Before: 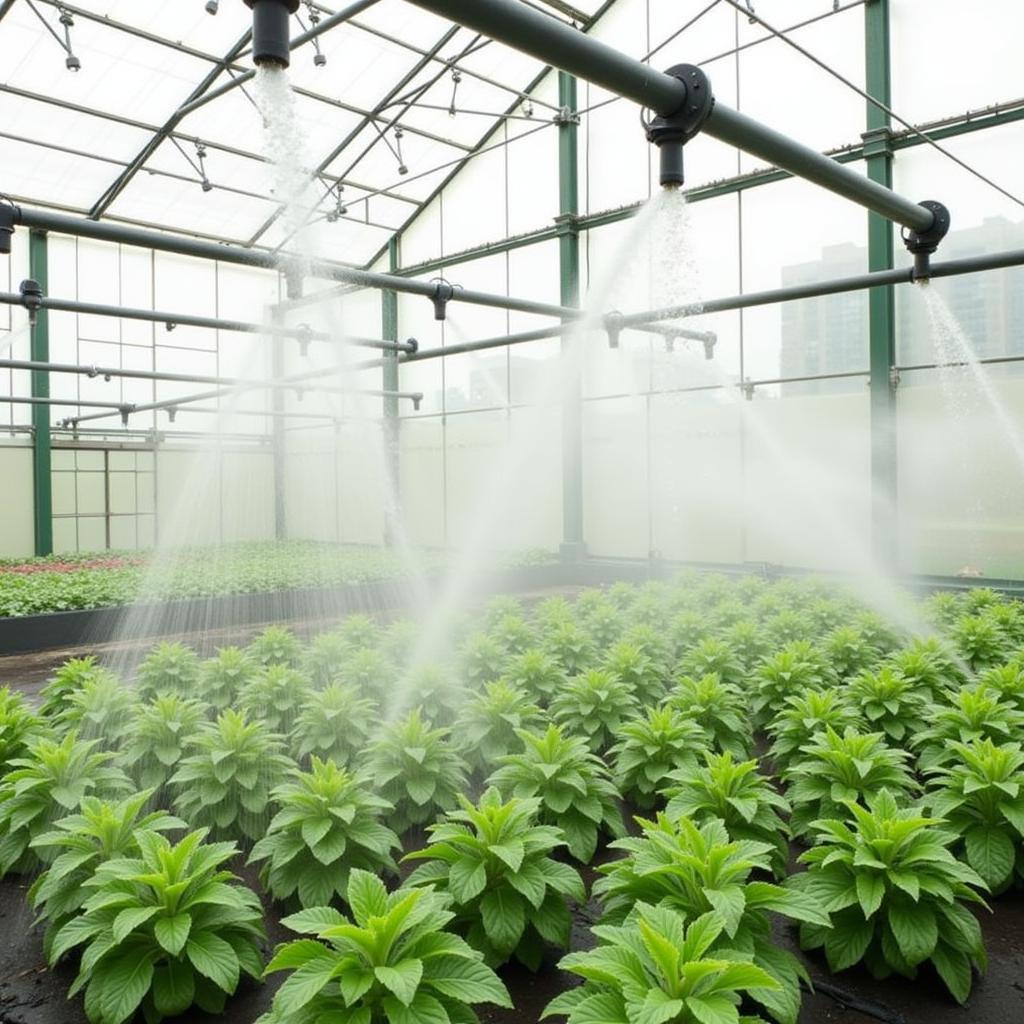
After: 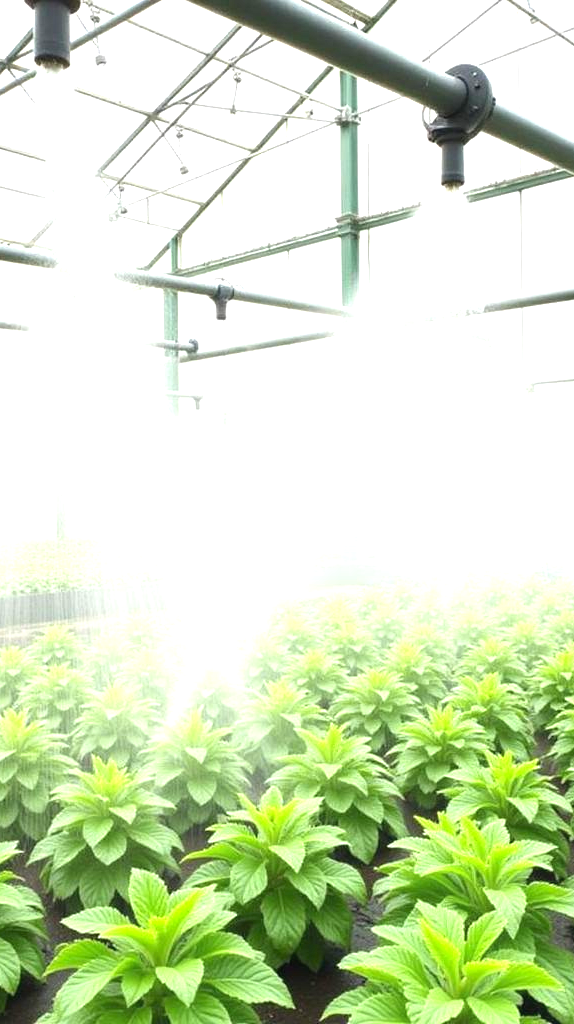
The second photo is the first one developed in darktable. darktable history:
crop: left 21.417%, right 22.476%
exposure: black level correction 0, exposure 1.2 EV, compensate exposure bias true, compensate highlight preservation false
base curve: curves: ch0 [(0, 0) (0.283, 0.295) (1, 1)]
contrast equalizer: octaves 7, y [[0.439, 0.44, 0.442, 0.457, 0.493, 0.498], [0.5 ×6], [0.5 ×6], [0 ×6], [0 ×6]], mix 0.309
